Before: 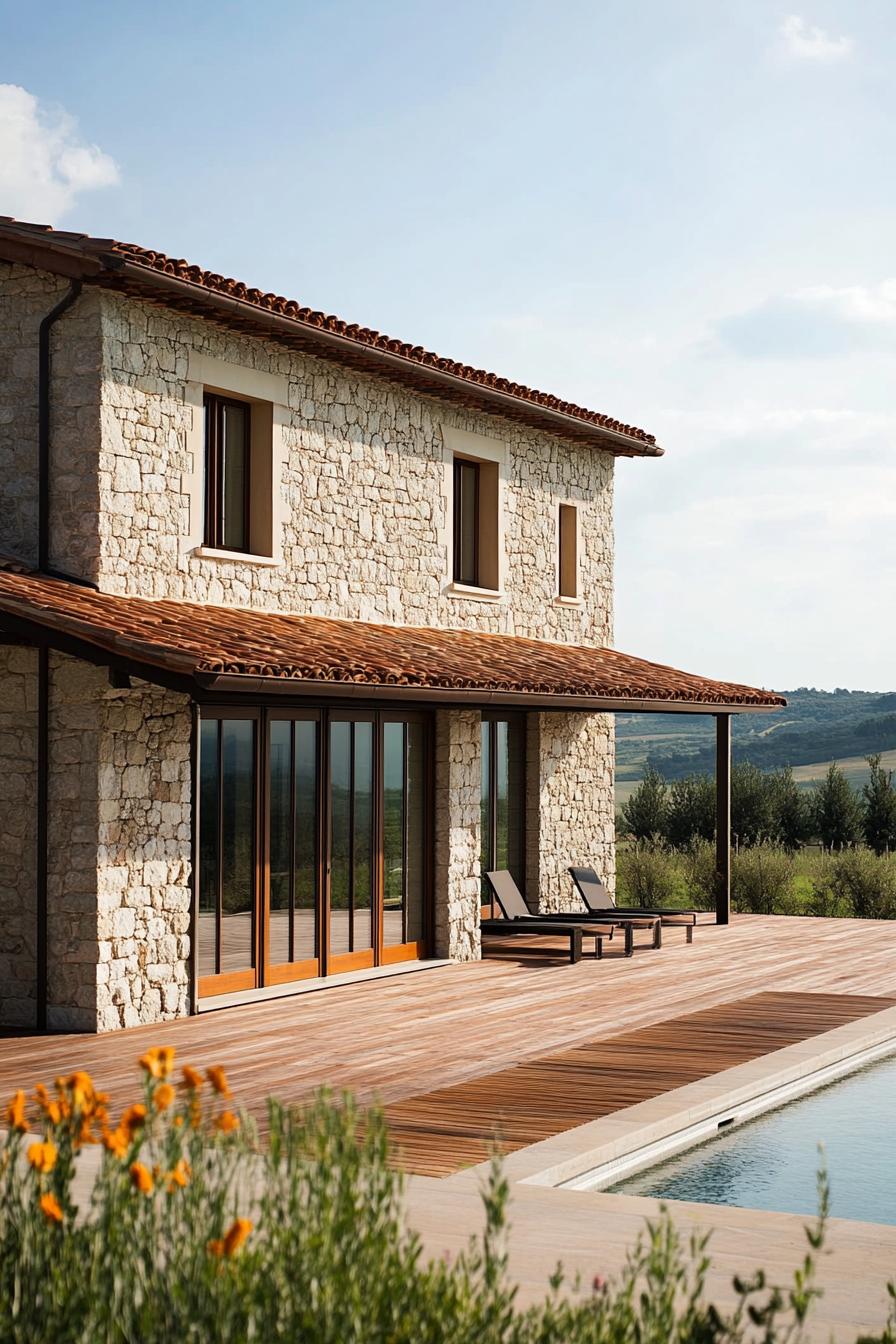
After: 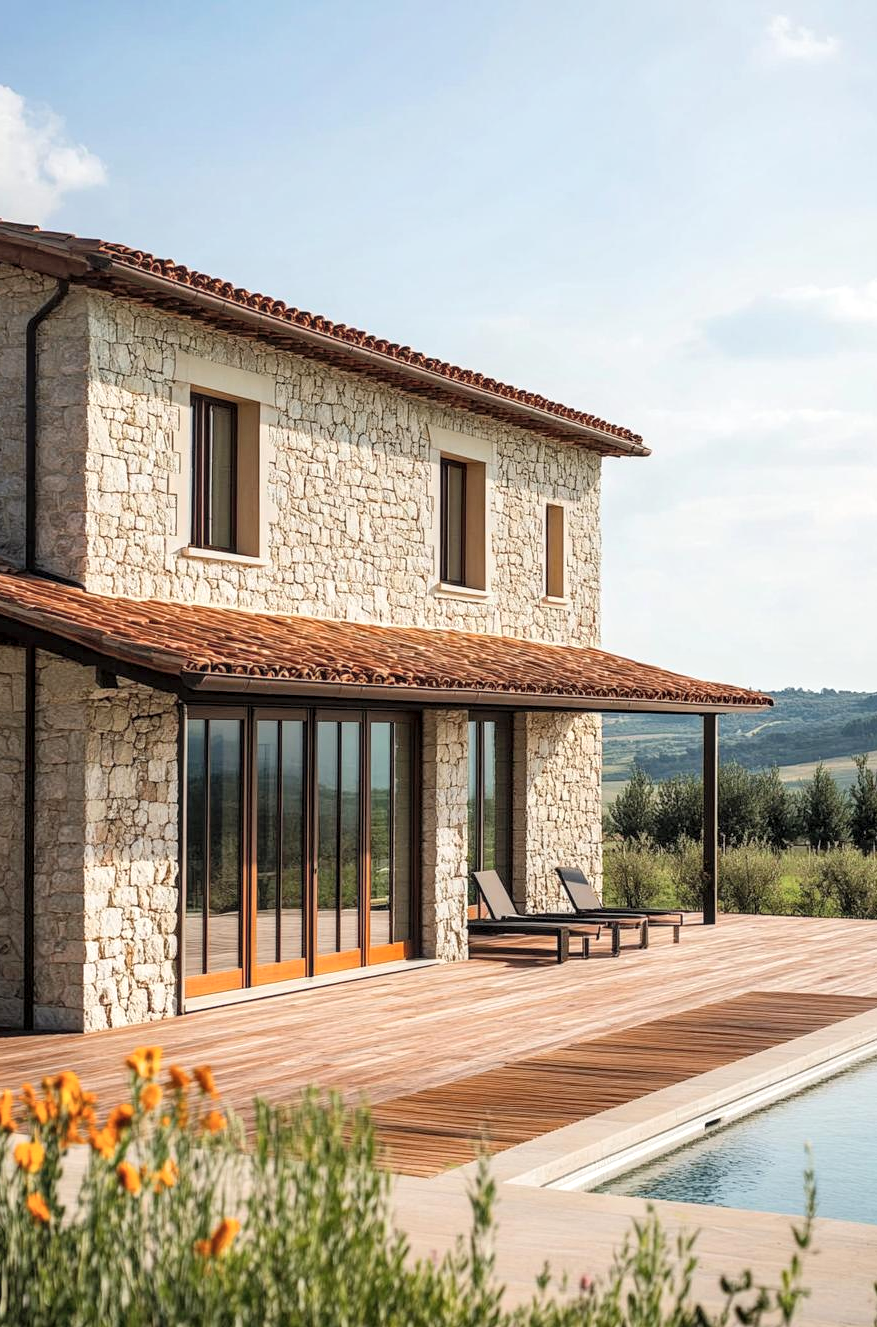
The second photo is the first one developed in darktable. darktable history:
crop and rotate: left 1.55%, right 0.555%, bottom 1.214%
local contrast: highlights 62%, detail 143%, midtone range 0.424
exposure: exposure -0.045 EV, compensate highlight preservation false
contrast brightness saturation: brightness 0.142
levels: levels [0, 0.478, 1]
